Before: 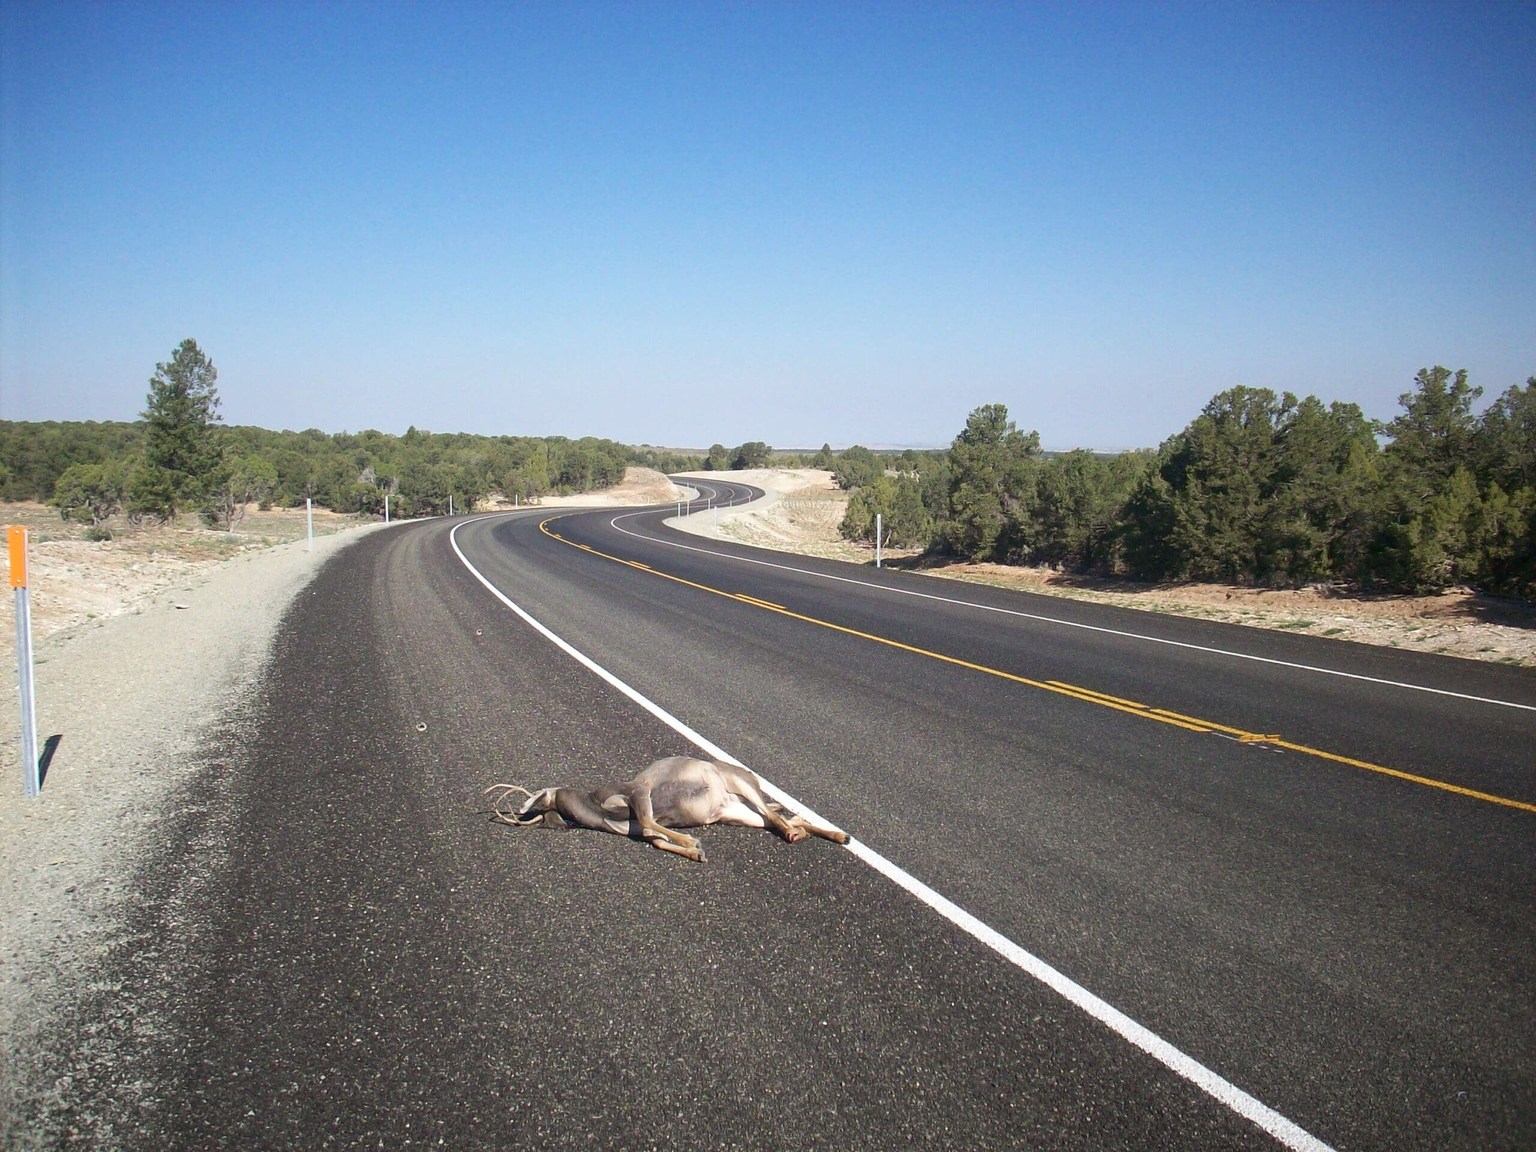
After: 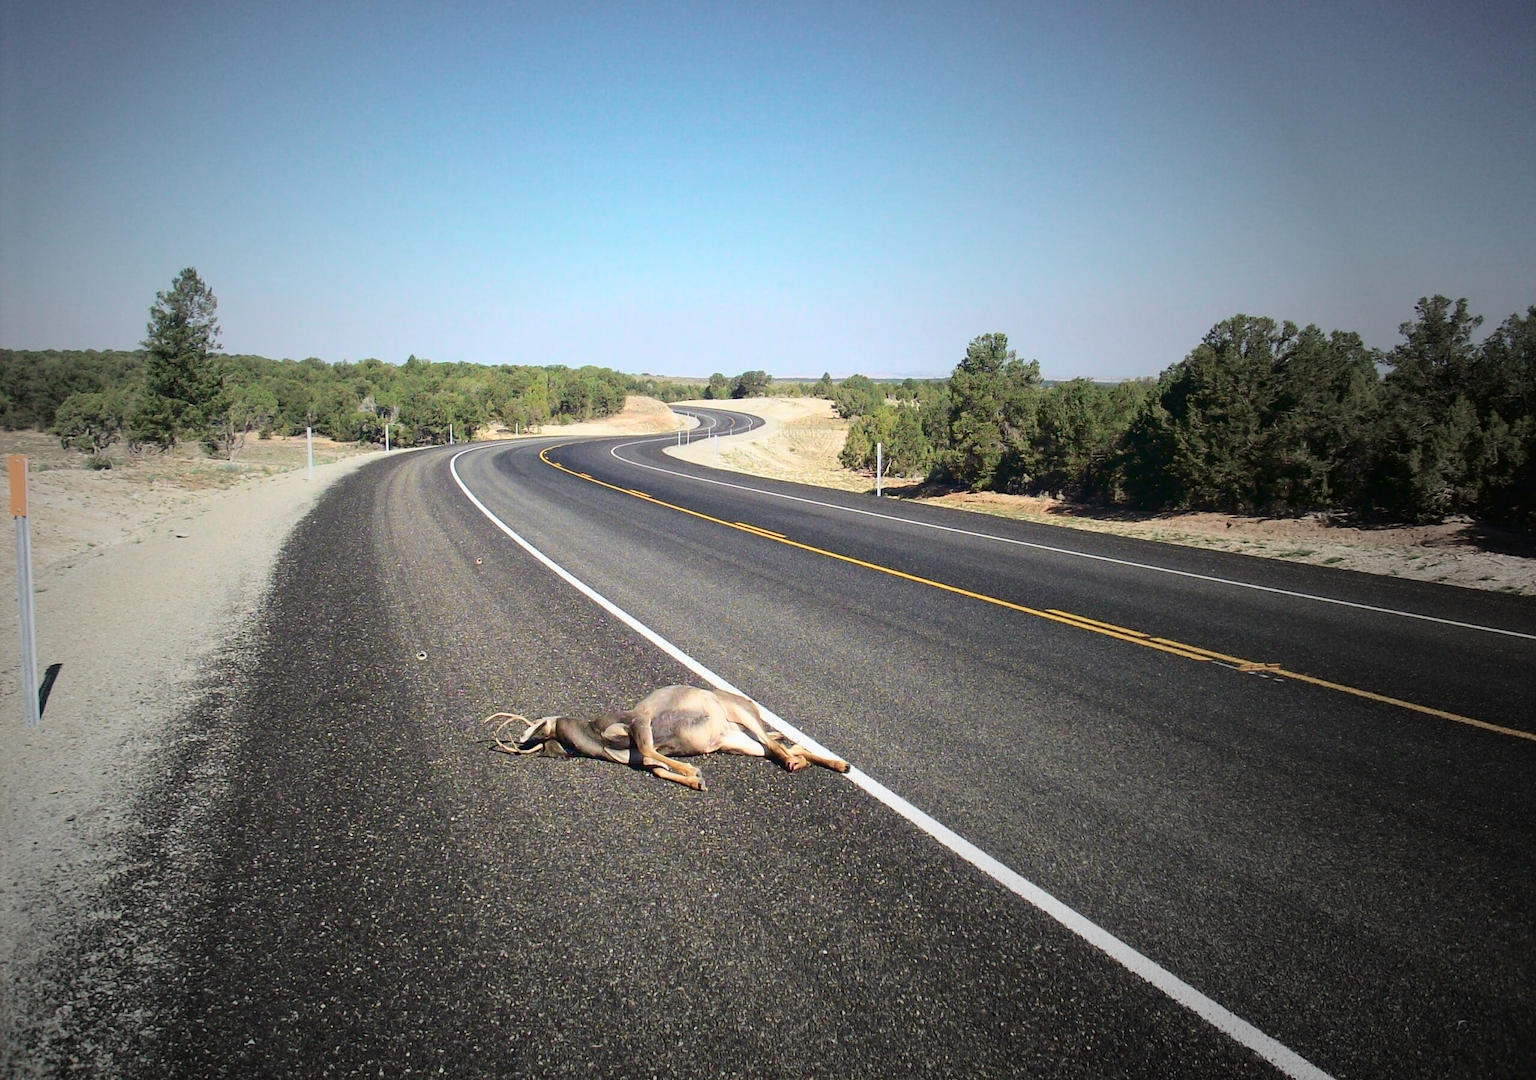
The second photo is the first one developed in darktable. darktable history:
tone curve: curves: ch0 [(0, 0.023) (0.132, 0.075) (0.256, 0.2) (0.454, 0.495) (0.708, 0.78) (0.844, 0.896) (1, 0.98)]; ch1 [(0, 0) (0.37, 0.308) (0.478, 0.46) (0.499, 0.5) (0.513, 0.508) (0.526, 0.533) (0.59, 0.612) (0.764, 0.804) (1, 1)]; ch2 [(0, 0) (0.312, 0.313) (0.461, 0.454) (0.48, 0.477) (0.503, 0.5) (0.526, 0.54) (0.564, 0.595) (0.631, 0.676) (0.713, 0.767) (0.985, 0.966)], color space Lab, independent channels
crop and rotate: top 6.25%
vignetting: fall-off start 33.76%, fall-off radius 64.94%, brightness -0.575, center (-0.12, -0.002), width/height ratio 0.959
